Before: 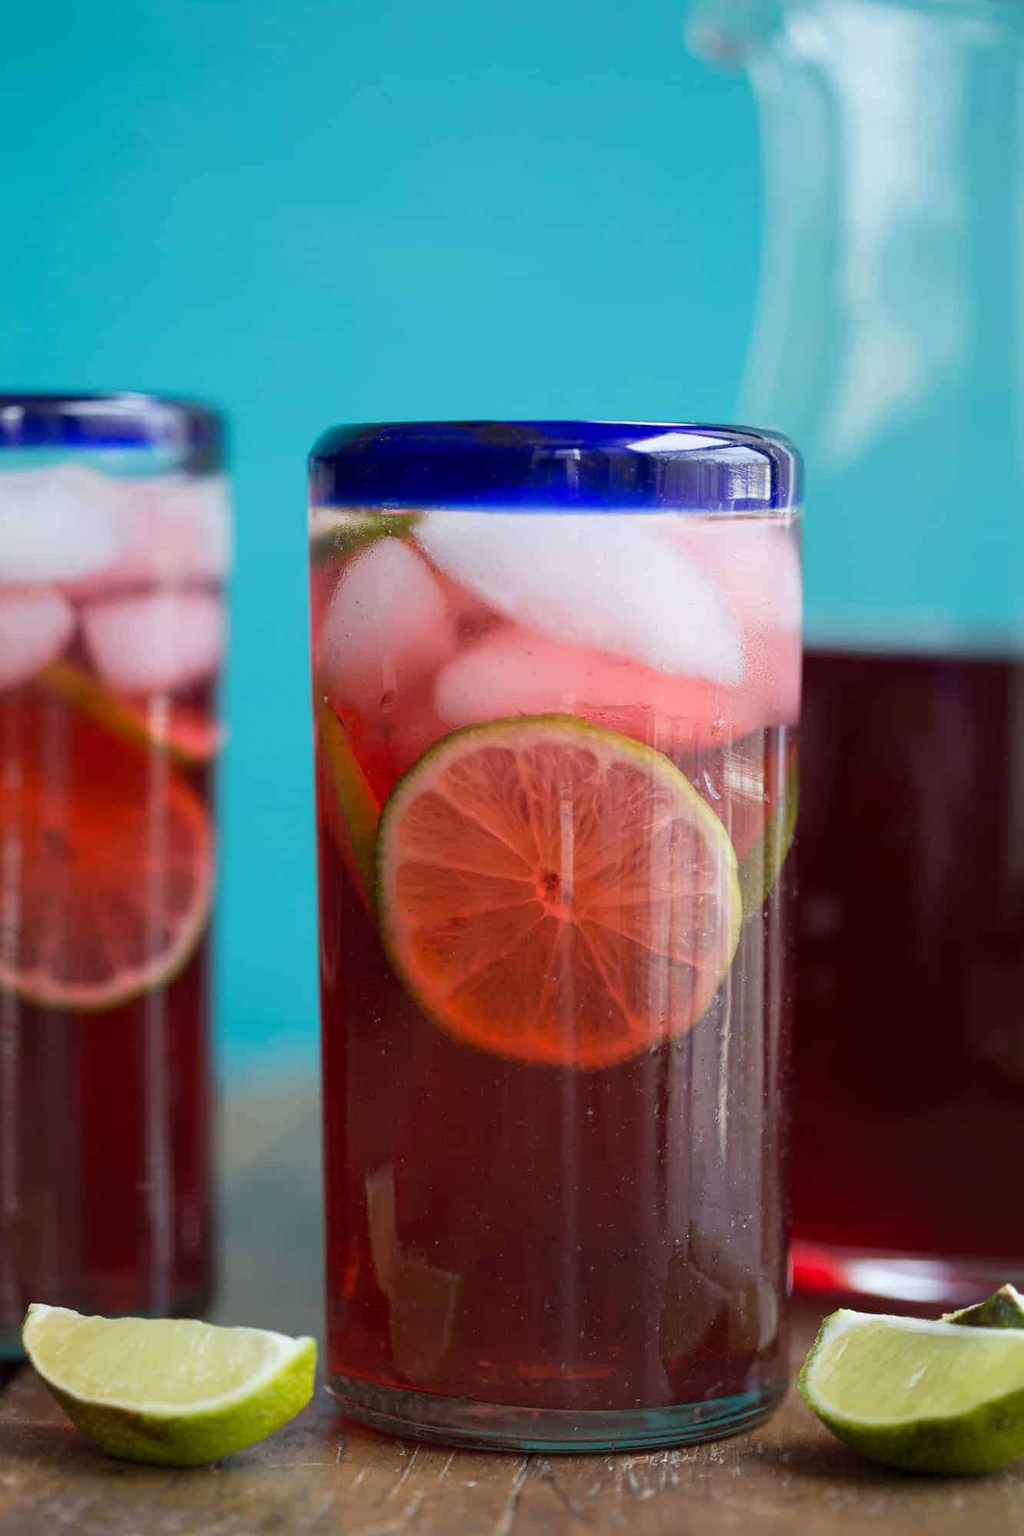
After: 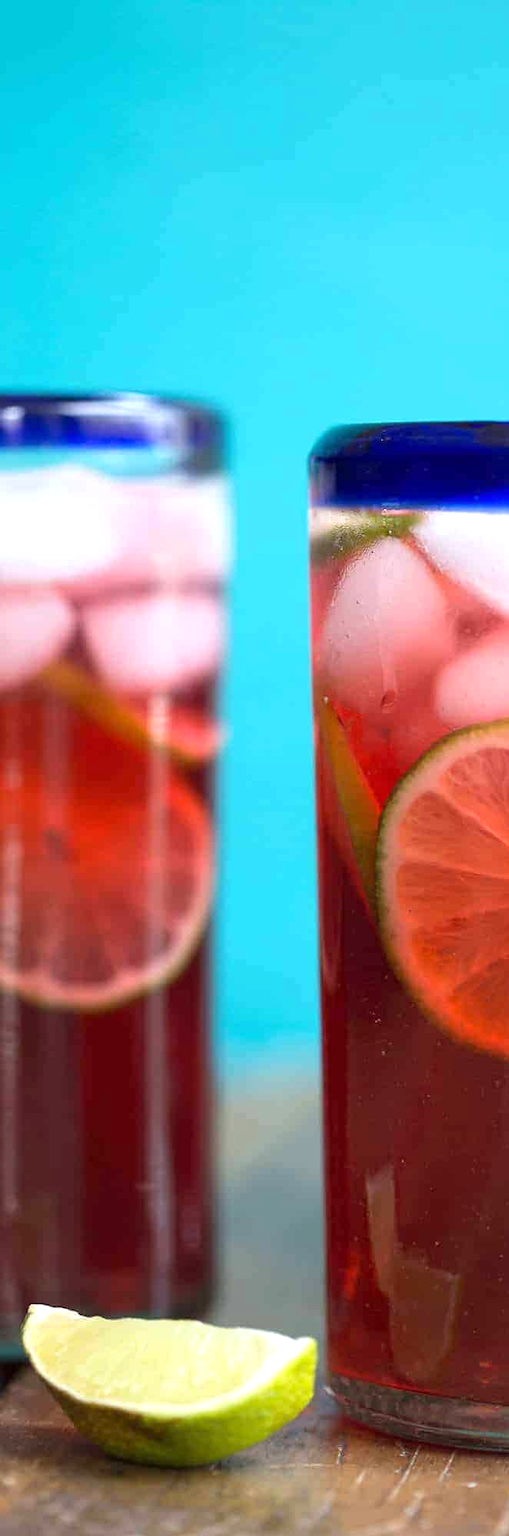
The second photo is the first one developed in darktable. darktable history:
exposure: exposure 0.773 EV, compensate highlight preservation false
crop and rotate: left 0.063%, top 0%, right 50.168%
